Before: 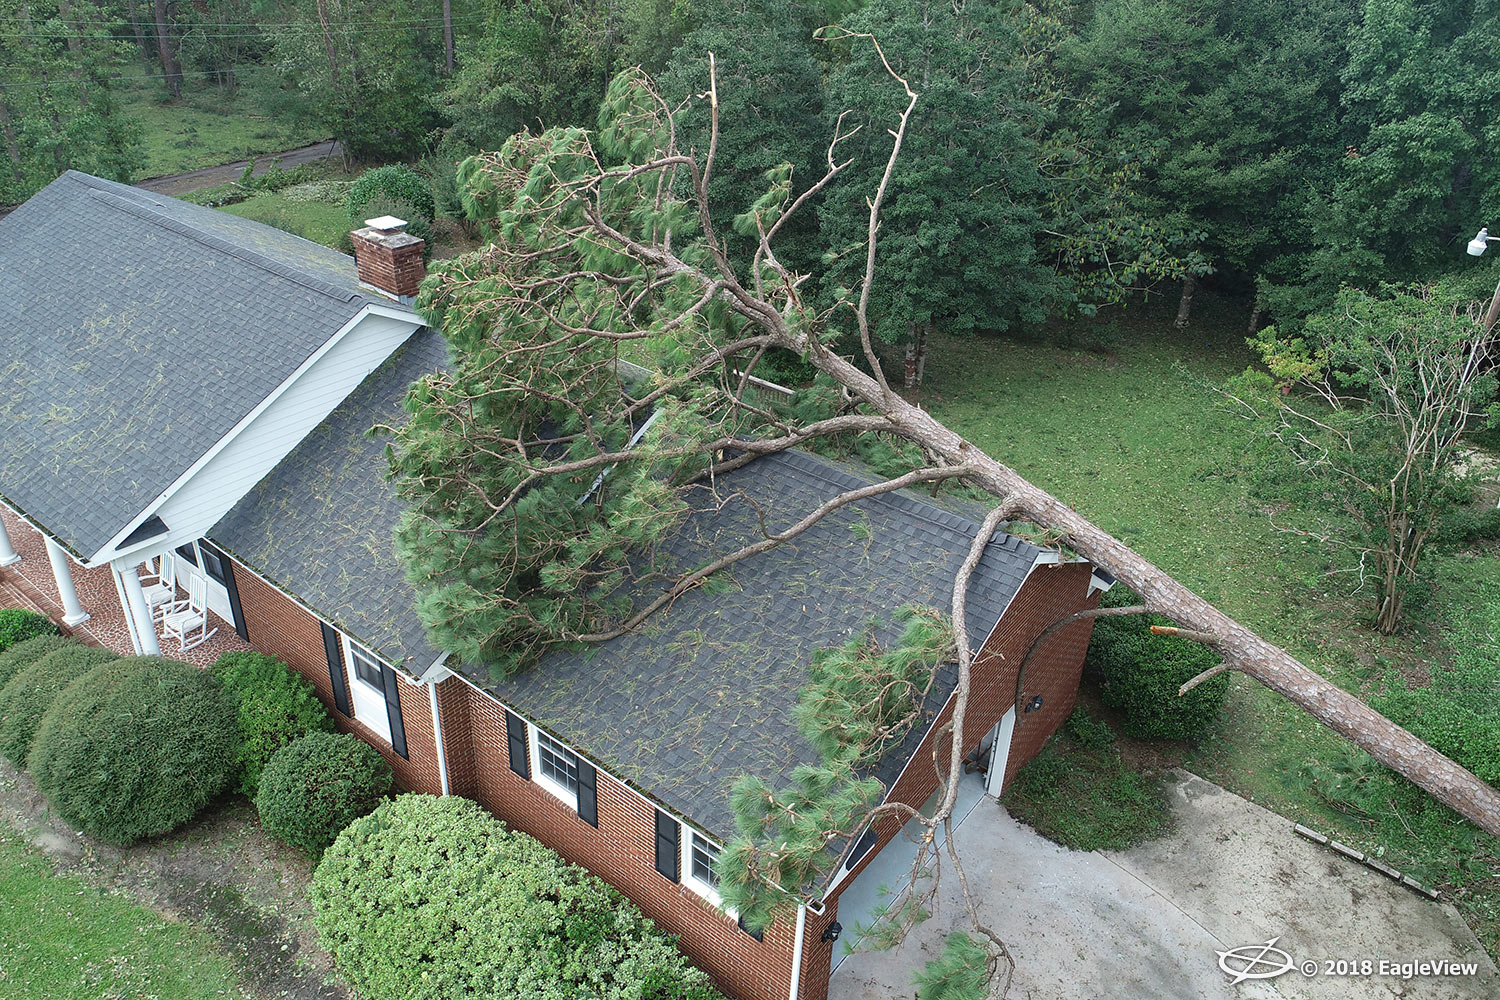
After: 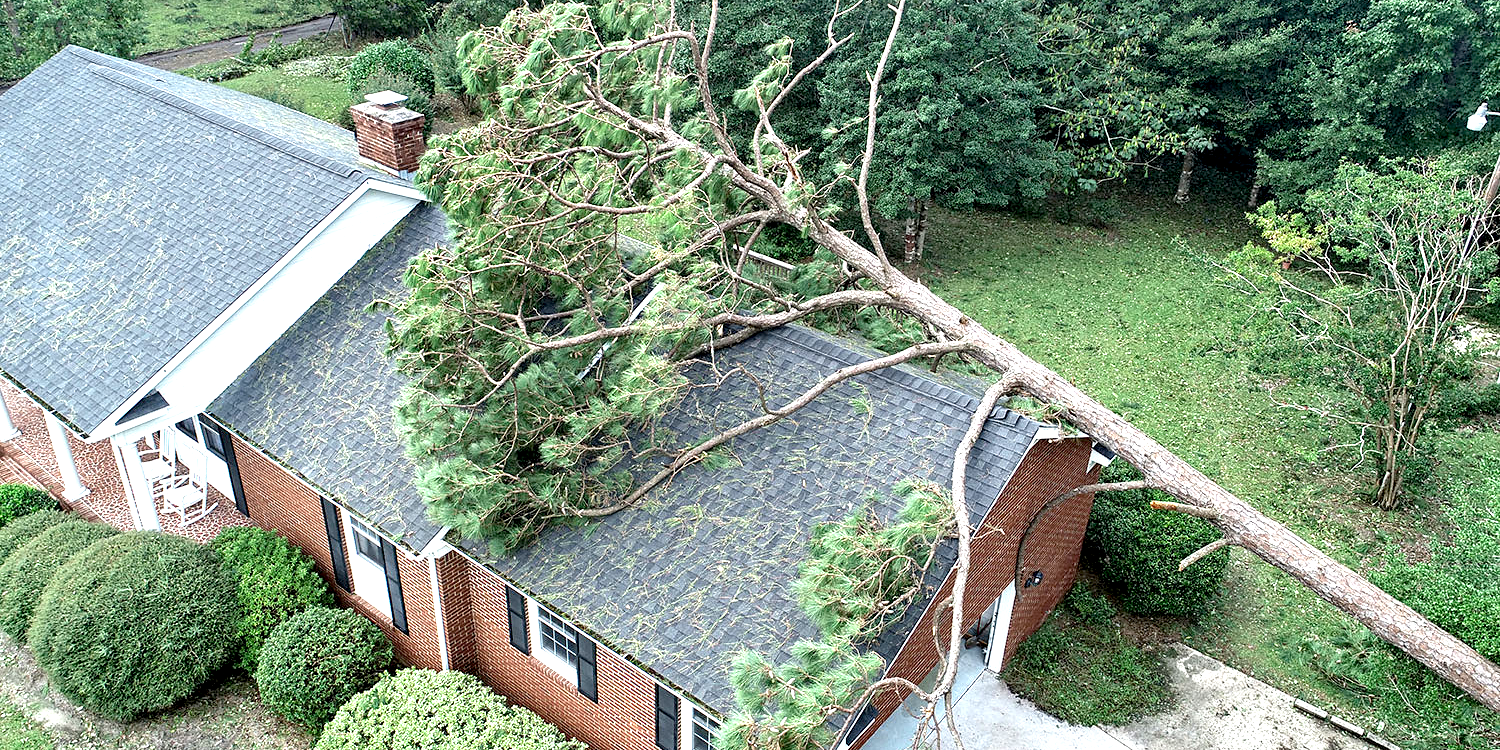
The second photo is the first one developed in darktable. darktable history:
crop and rotate: top 12.5%, bottom 12.5%
exposure: black level correction 0.01, exposure 1 EV, compensate highlight preservation false
contrast equalizer: y [[0.51, 0.537, 0.559, 0.574, 0.599, 0.618], [0.5 ×6], [0.5 ×6], [0 ×6], [0 ×6]]
